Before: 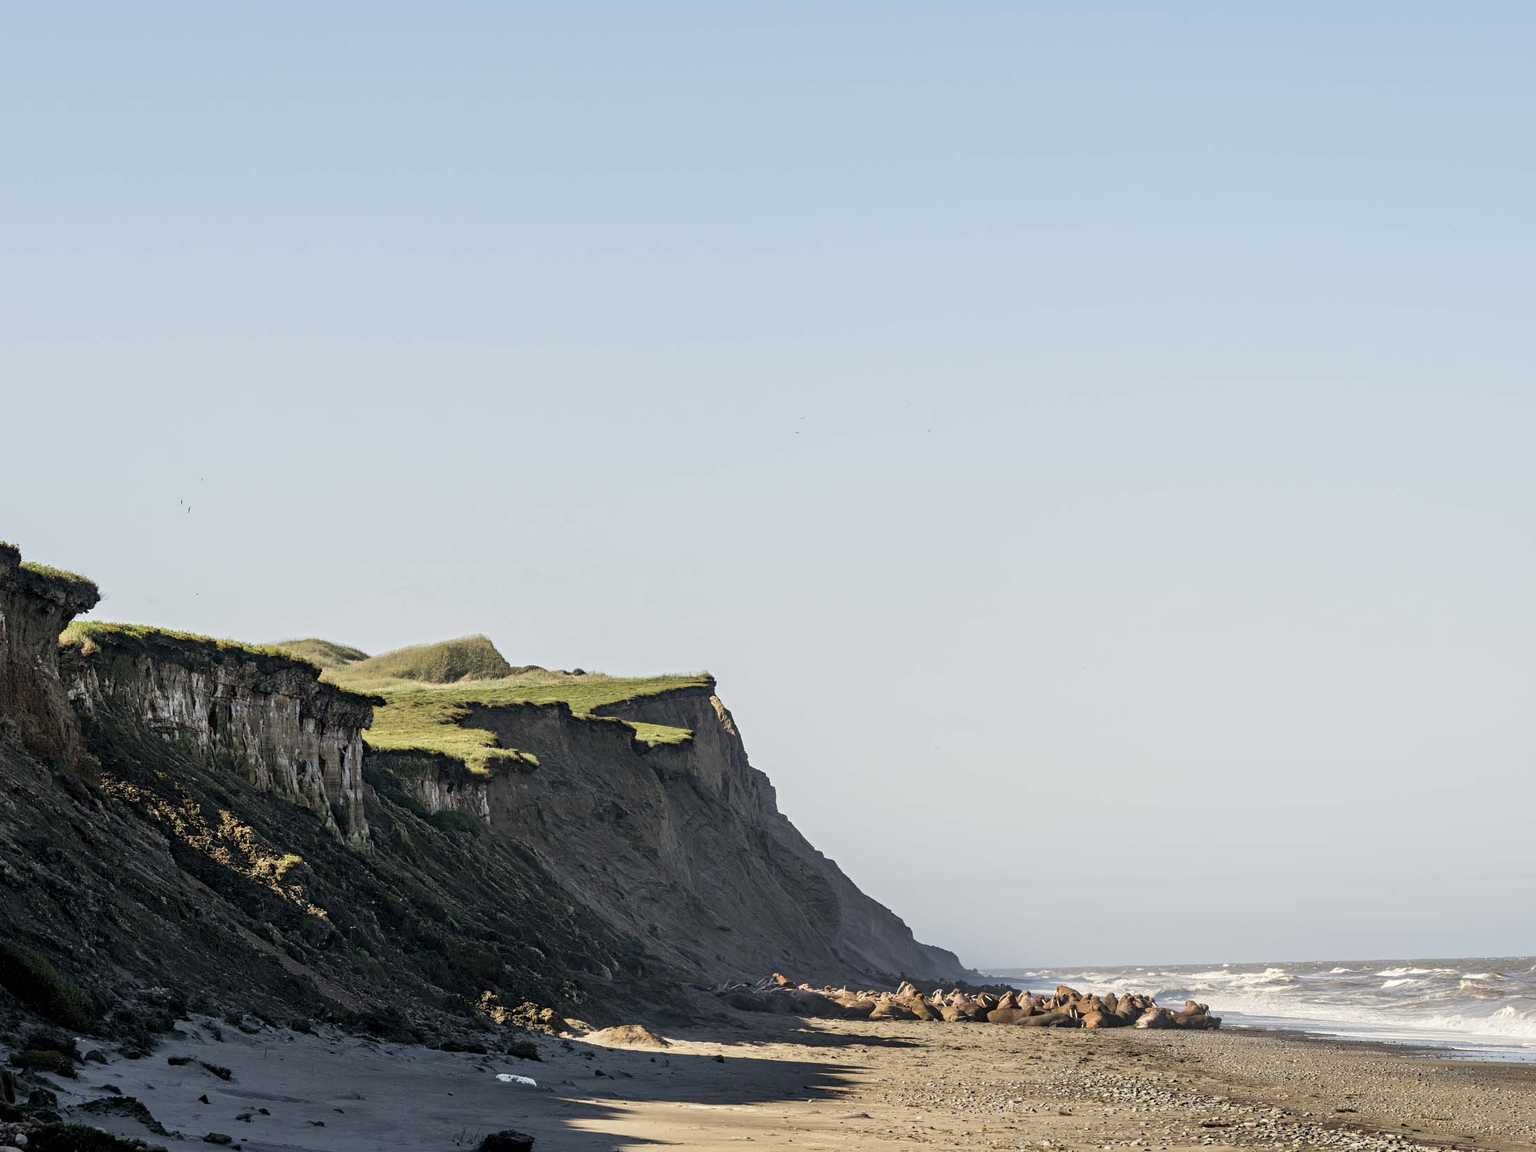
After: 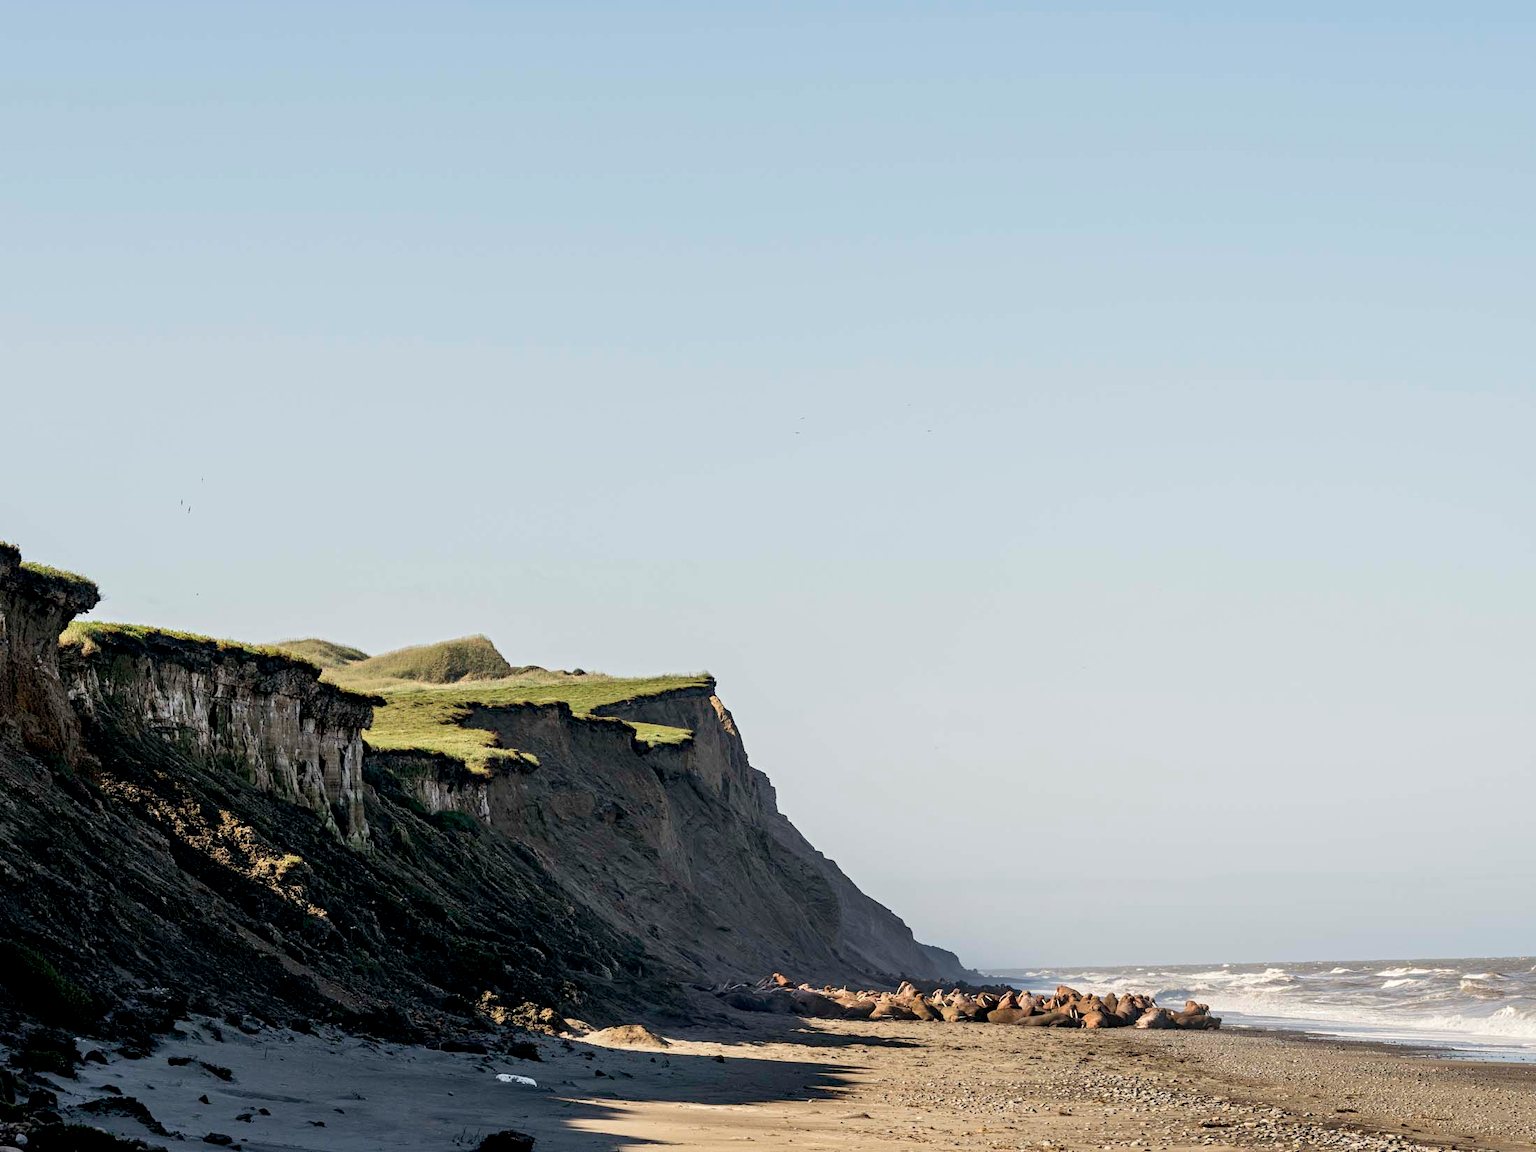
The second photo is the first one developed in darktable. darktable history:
exposure: black level correction 0.007, compensate exposure bias true, compensate highlight preservation false
